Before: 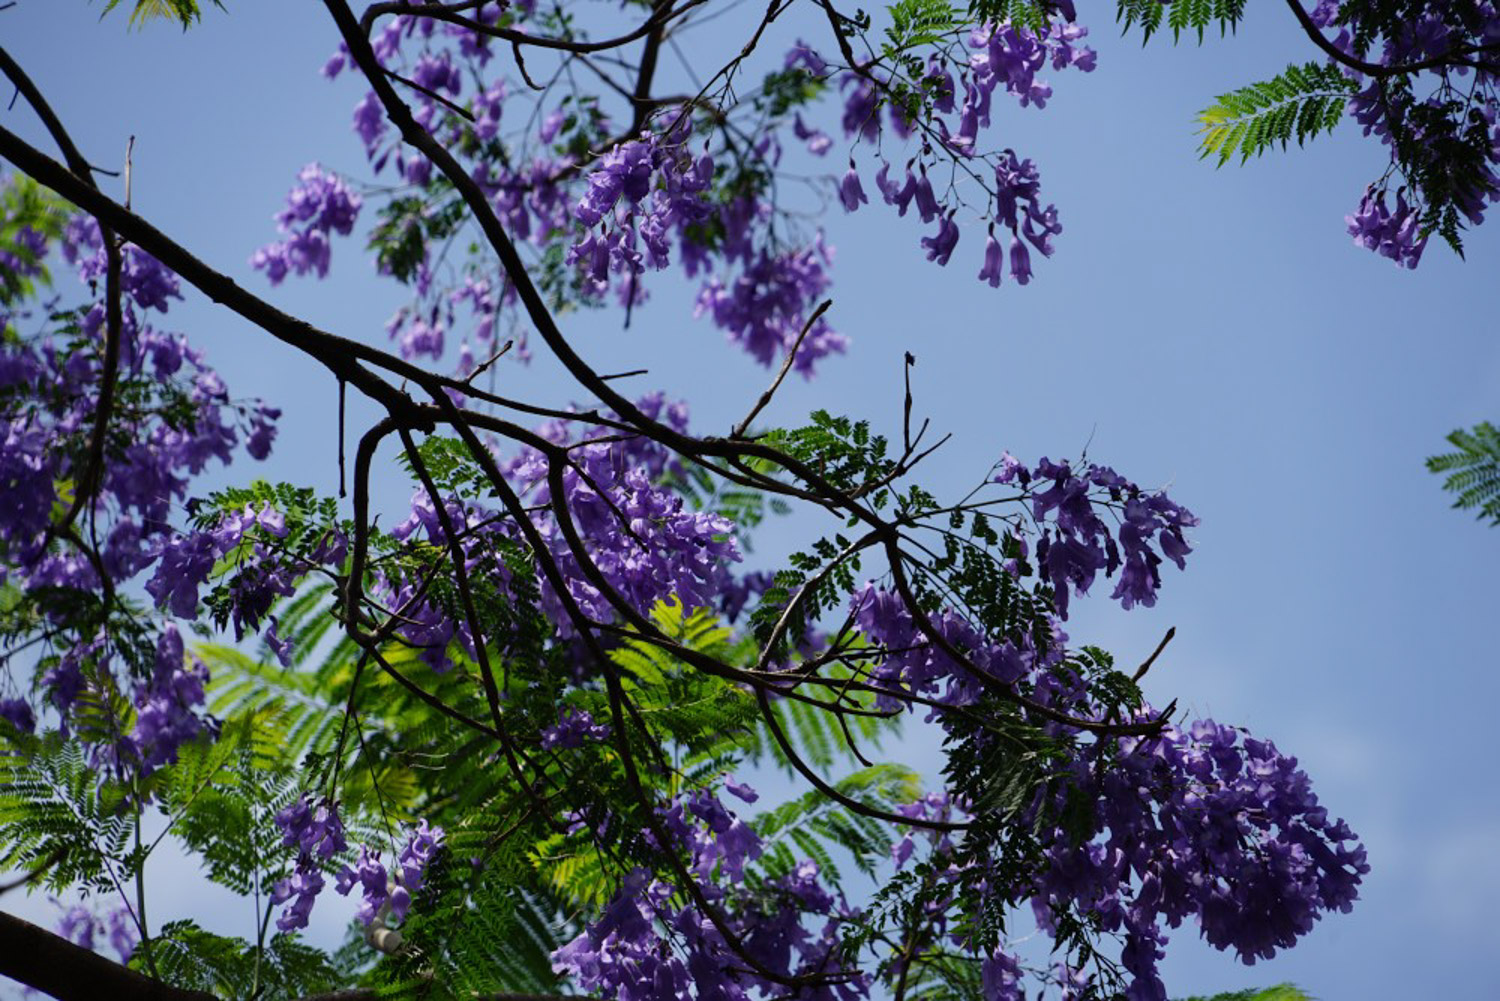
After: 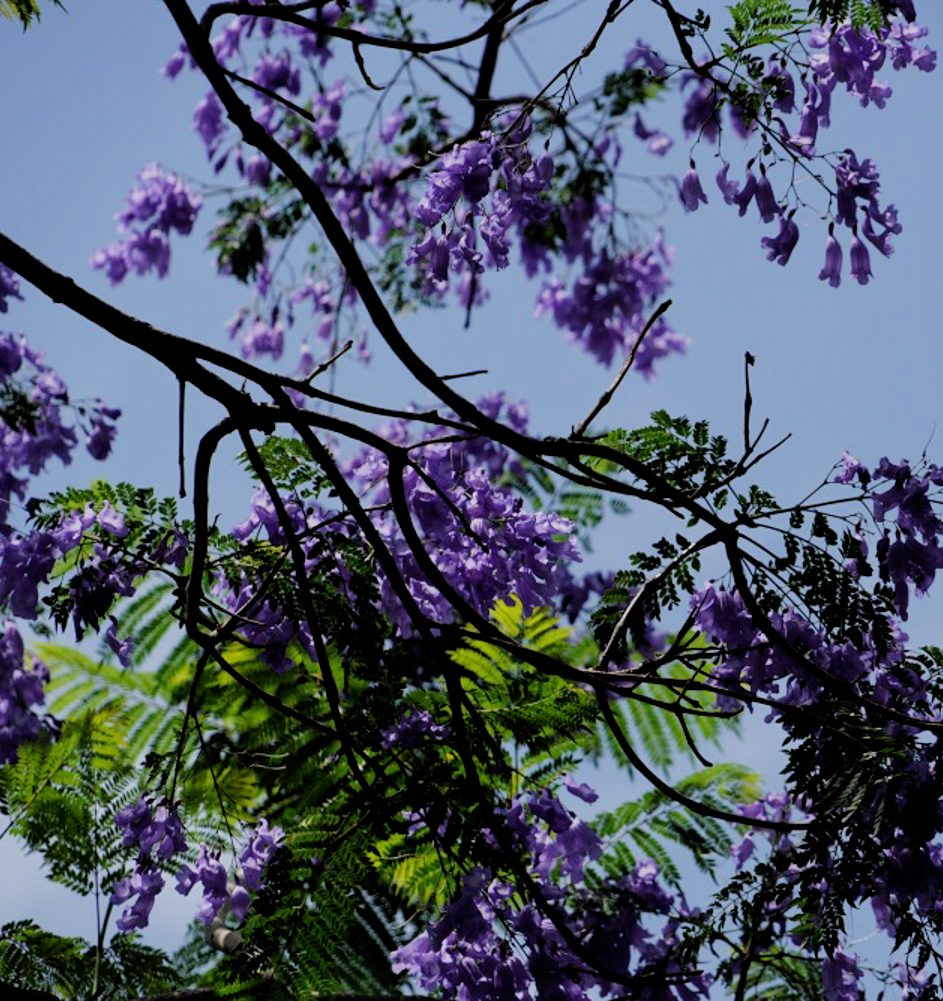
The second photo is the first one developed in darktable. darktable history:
filmic rgb: black relative exposure -7.75 EV, white relative exposure 4.38 EV, hardness 3.76, latitude 49.98%, contrast 1.101
crop: left 10.724%, right 26.361%
